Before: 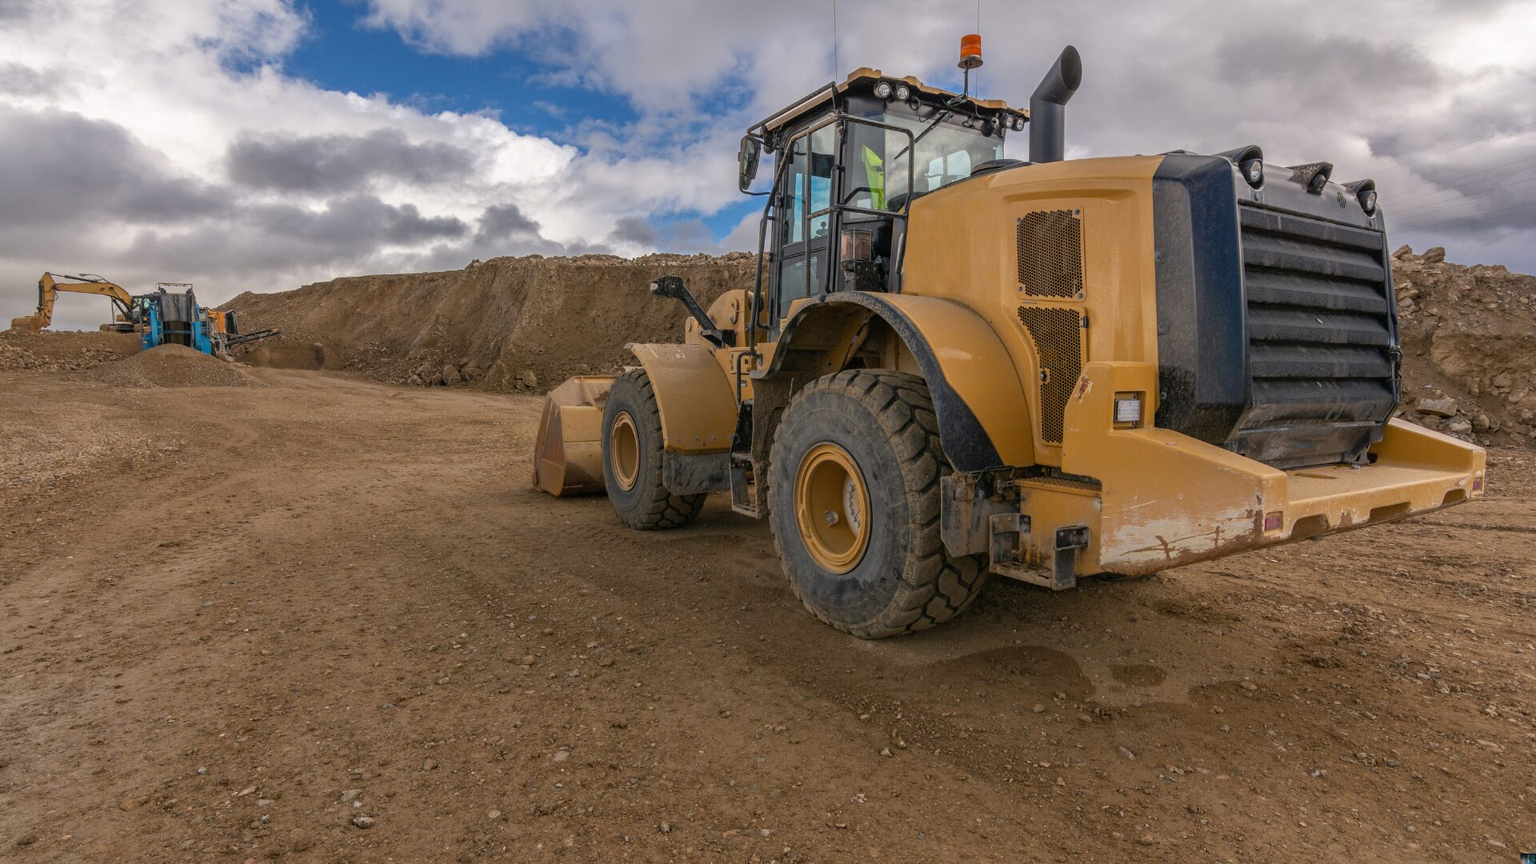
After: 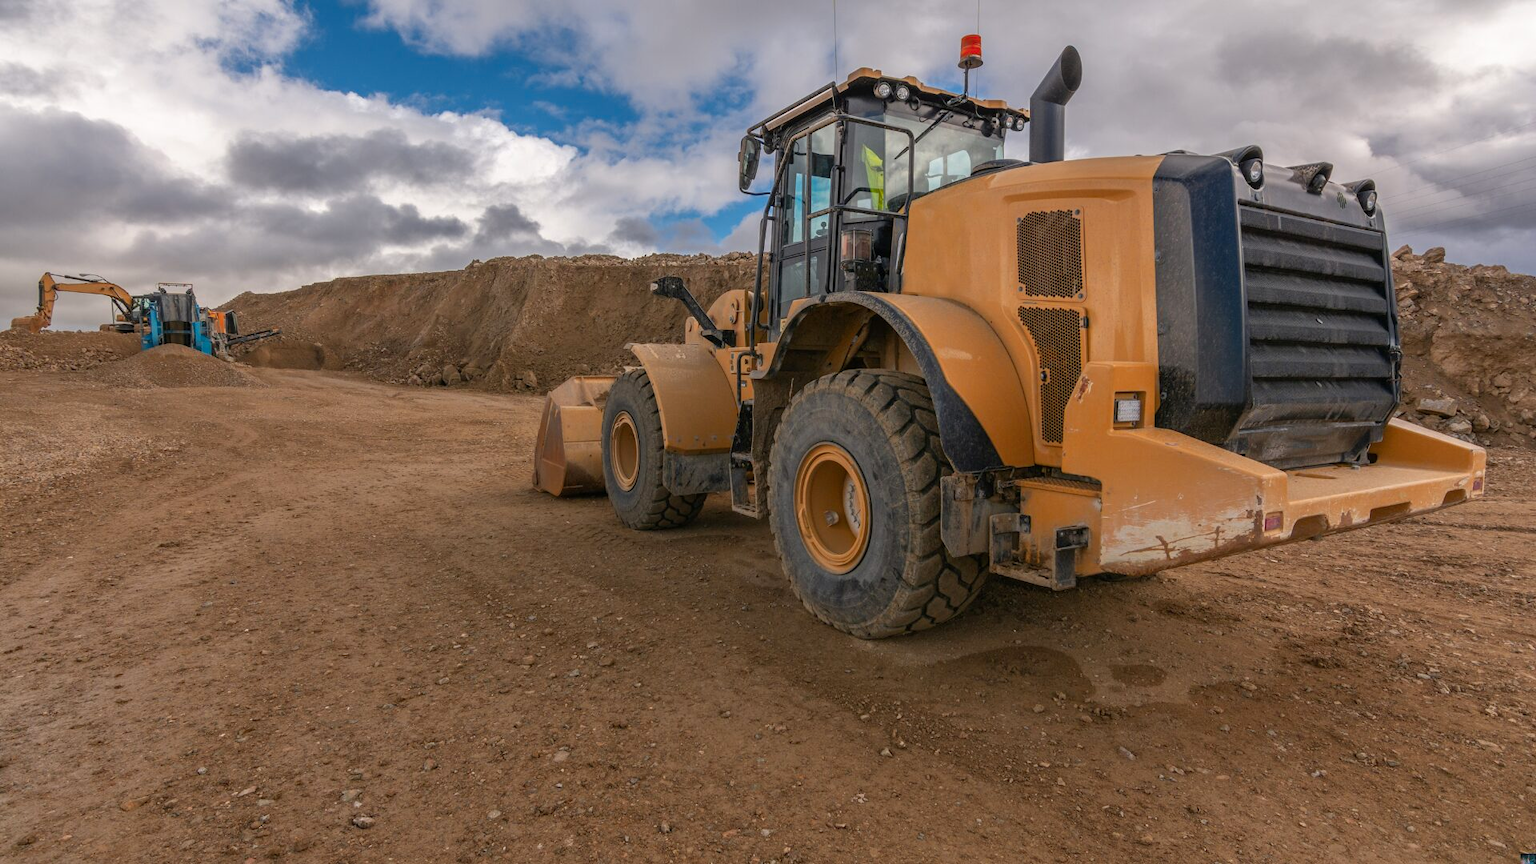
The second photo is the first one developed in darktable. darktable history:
color zones: curves: ch1 [(0.239, 0.552) (0.75, 0.5)]; ch2 [(0.25, 0.462) (0.749, 0.457)]
